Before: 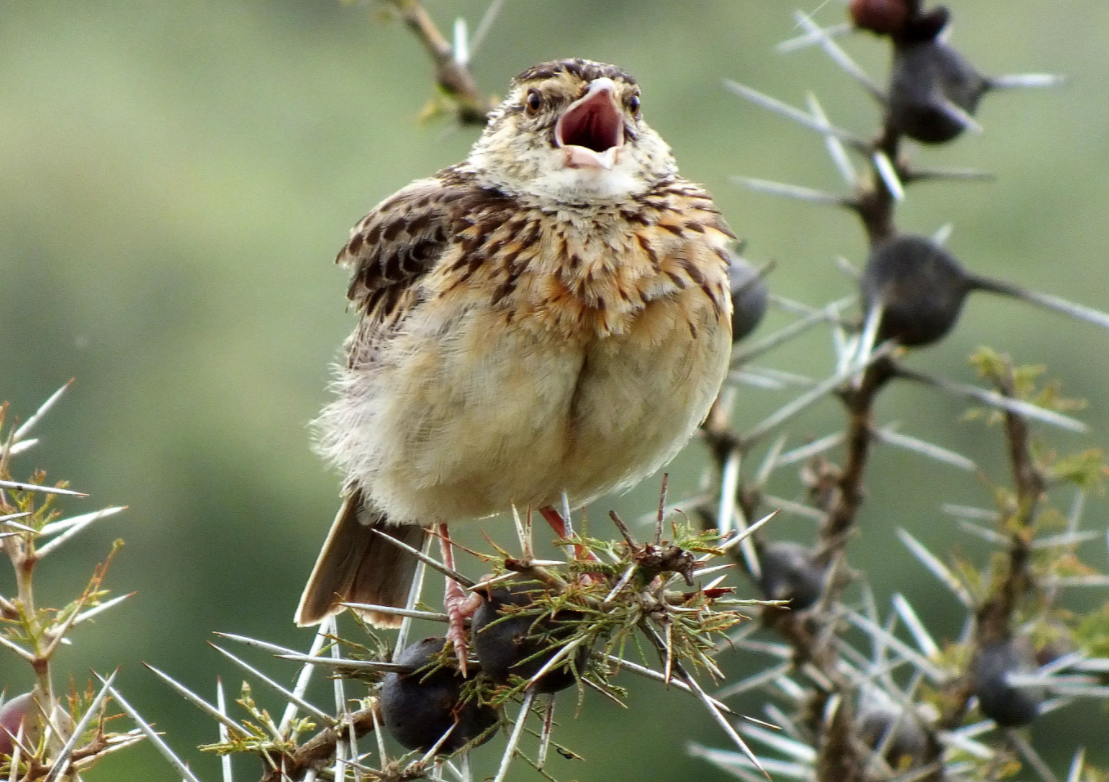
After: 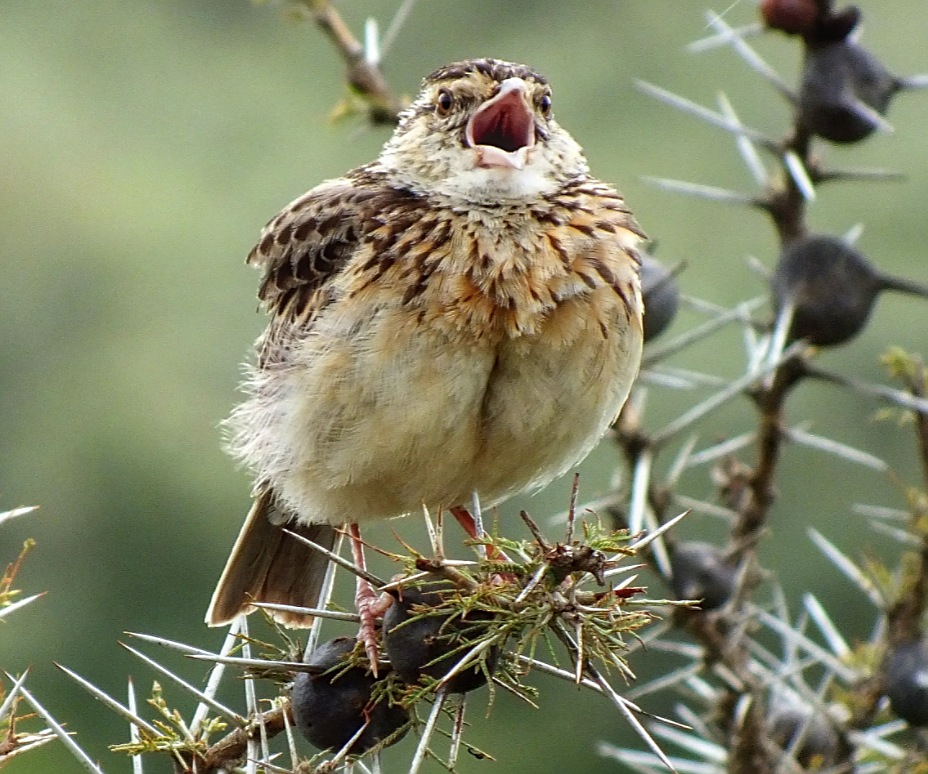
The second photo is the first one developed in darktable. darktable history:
sharpen: on, module defaults
crop: left 8.026%, right 7.374%
local contrast: detail 110%
